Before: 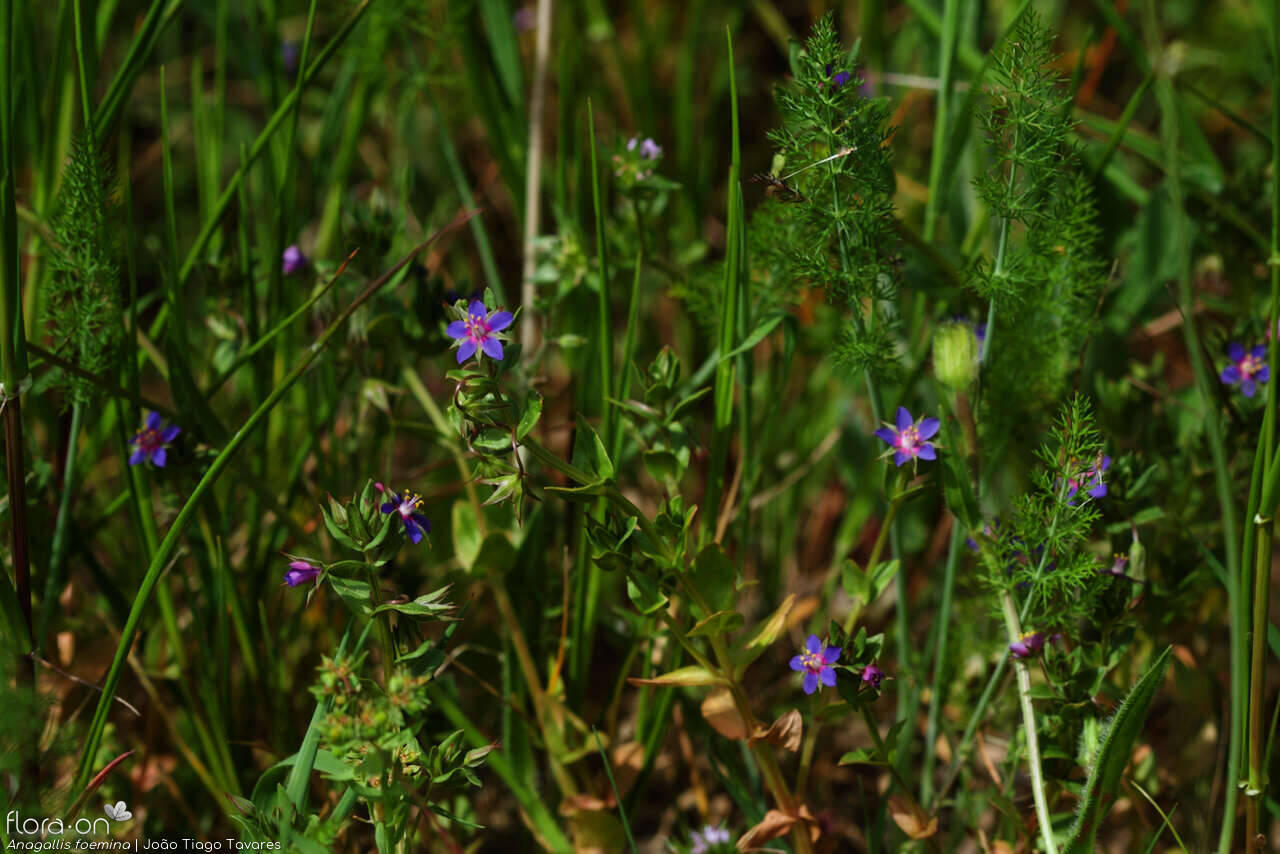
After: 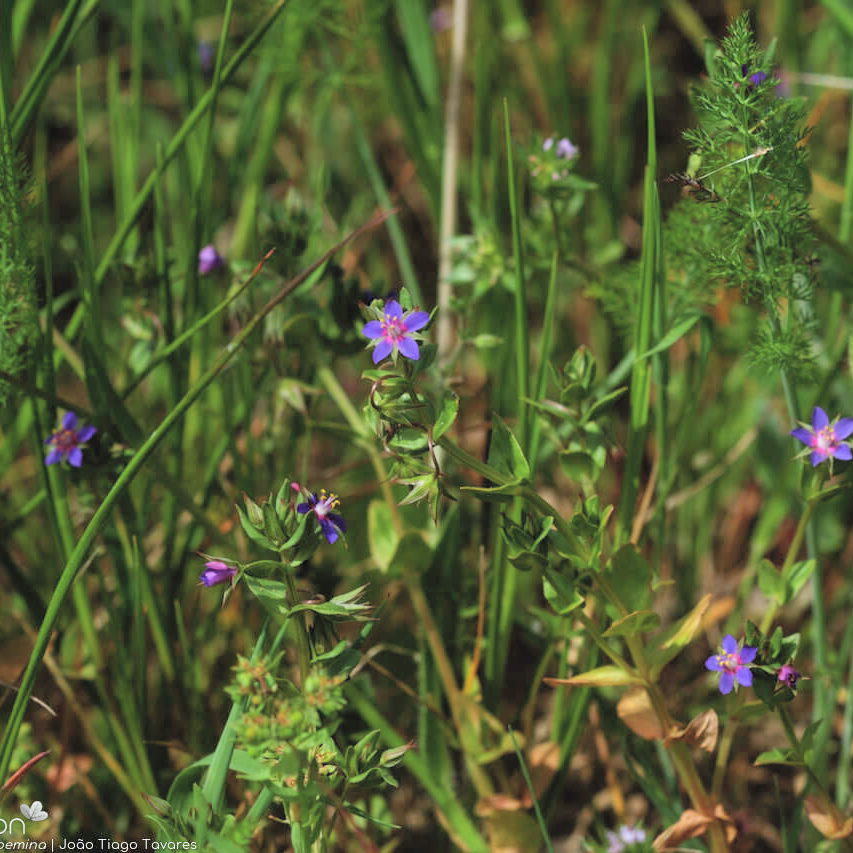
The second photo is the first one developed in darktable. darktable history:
white balance: red 0.978, blue 0.999
contrast brightness saturation: brightness 0.28
crop and rotate: left 6.617%, right 26.717%
